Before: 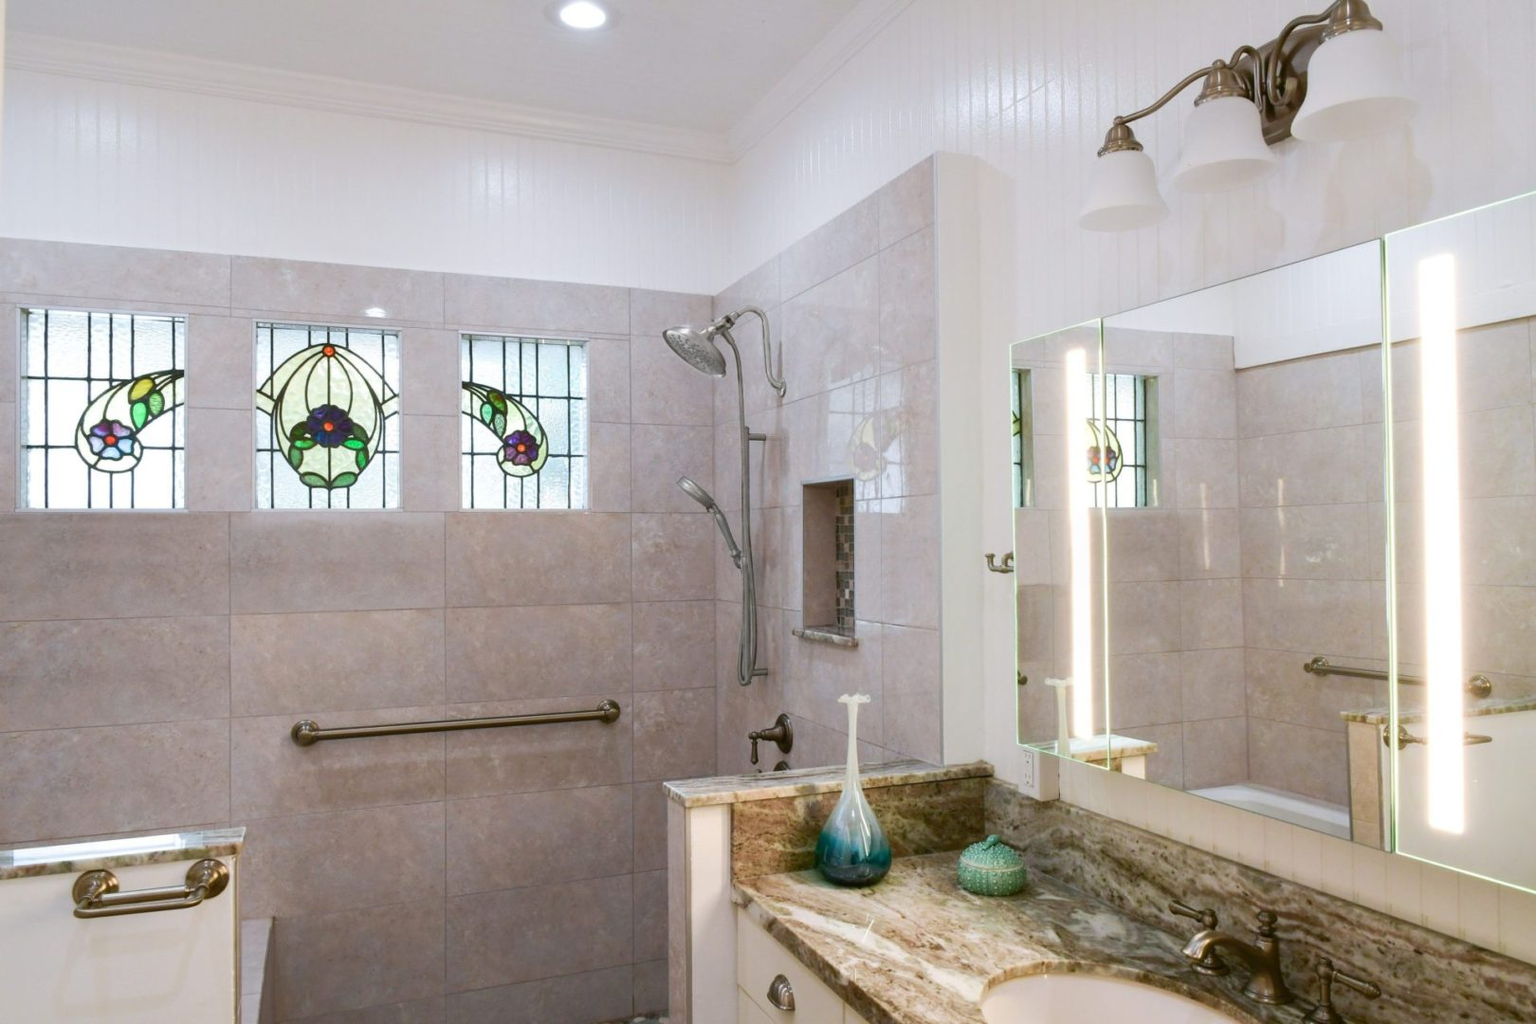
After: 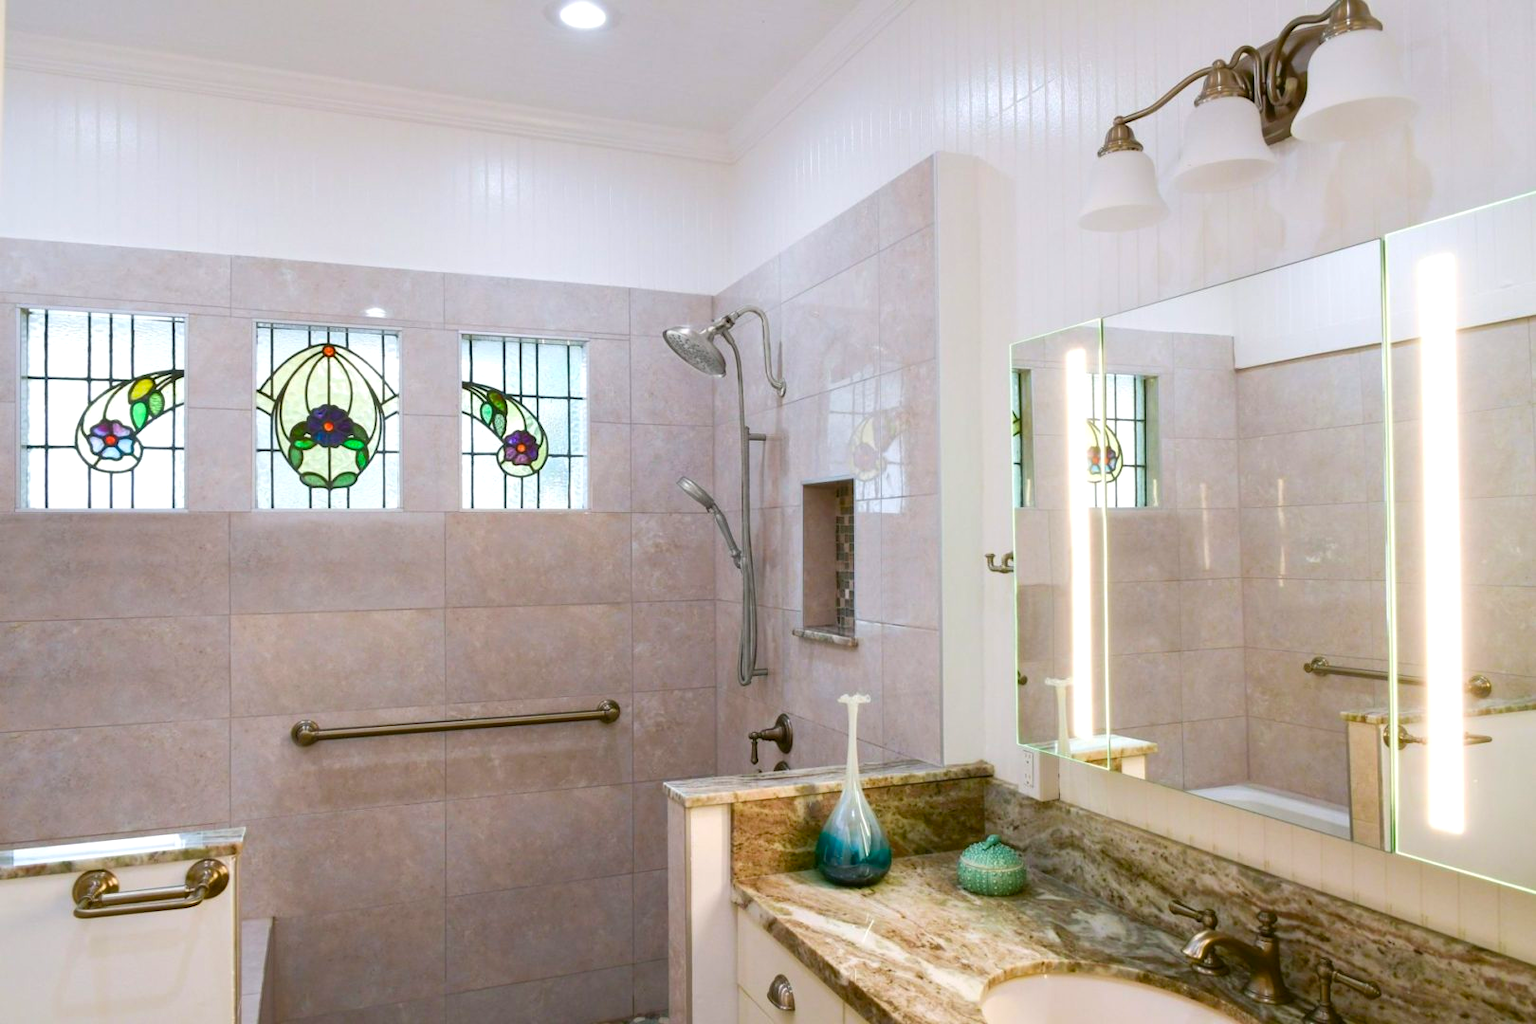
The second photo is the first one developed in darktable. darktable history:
exposure: exposure 0.131 EV, compensate highlight preservation false
color balance rgb: perceptual saturation grading › global saturation 20%, global vibrance 20%
